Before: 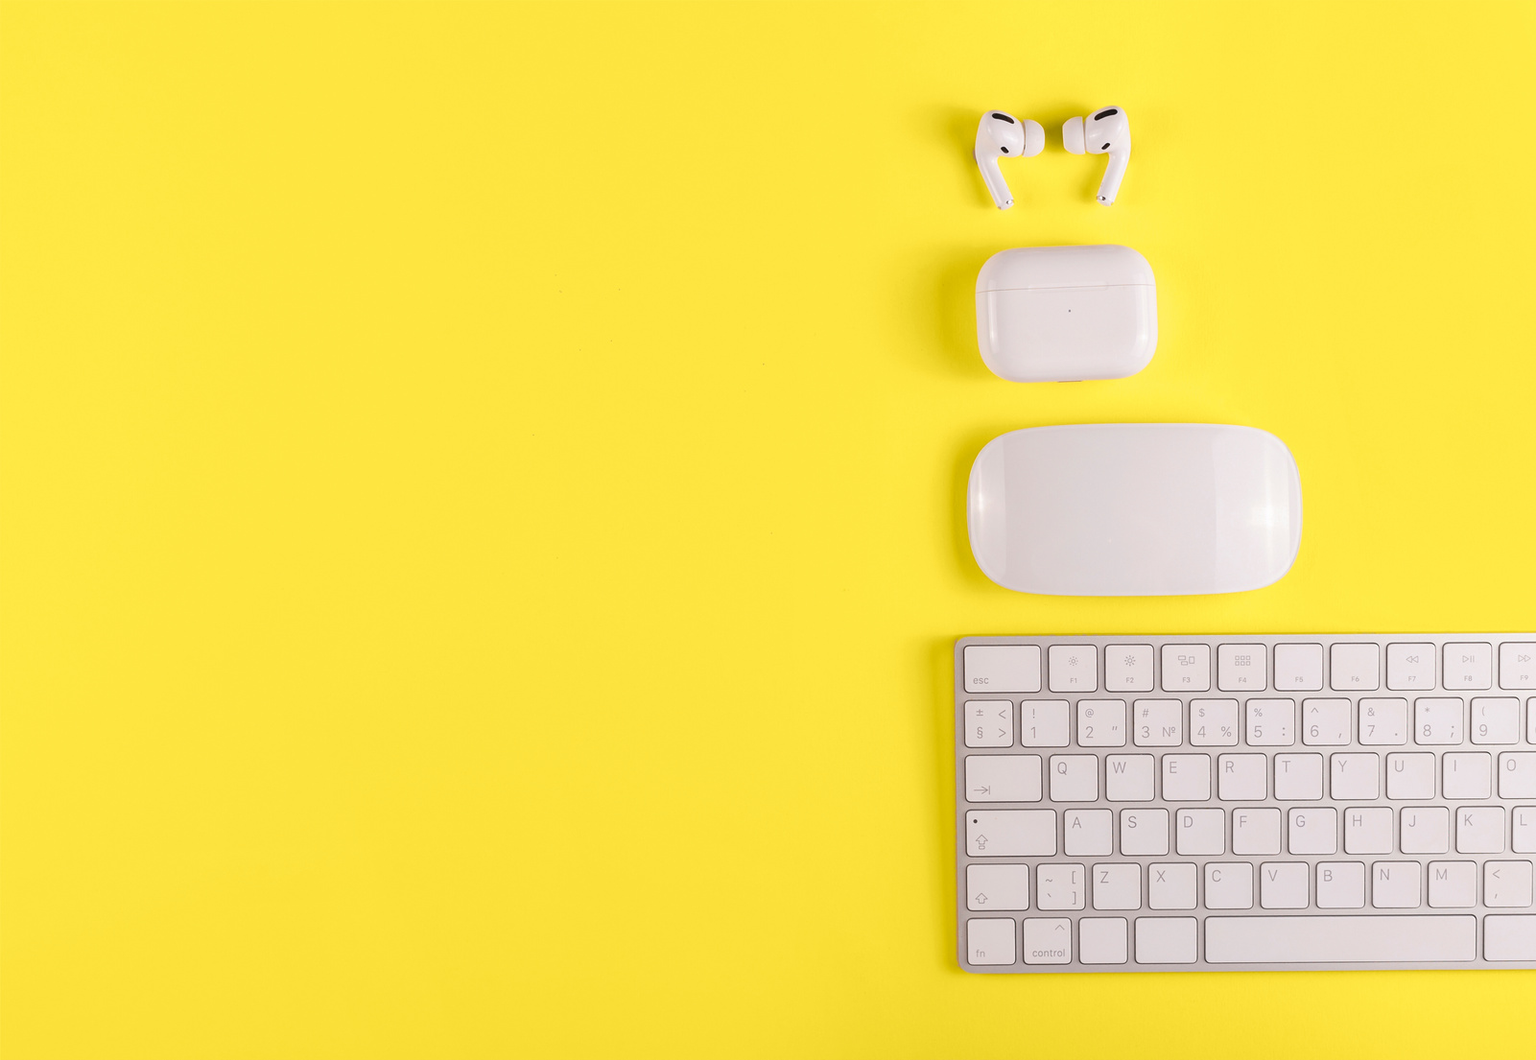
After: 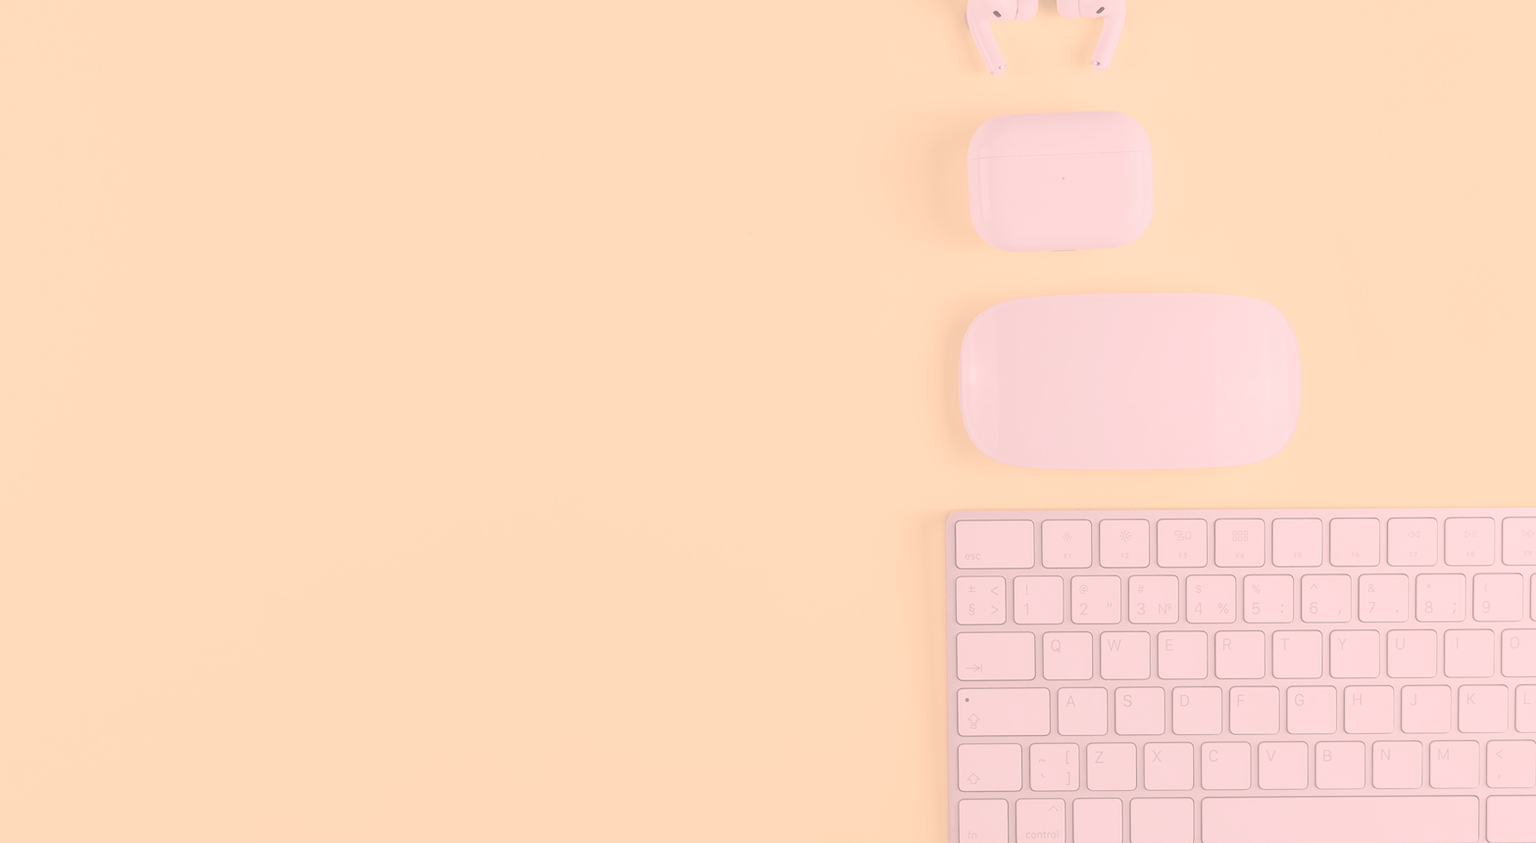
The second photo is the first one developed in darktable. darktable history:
color correction: highlights a* 14.51, highlights b* 4.68
crop and rotate: left 1.887%, top 12.899%, right 0.221%, bottom 9.134%
tone equalizer: on, module defaults
contrast brightness saturation: contrast -0.32, brightness 0.758, saturation -0.774
